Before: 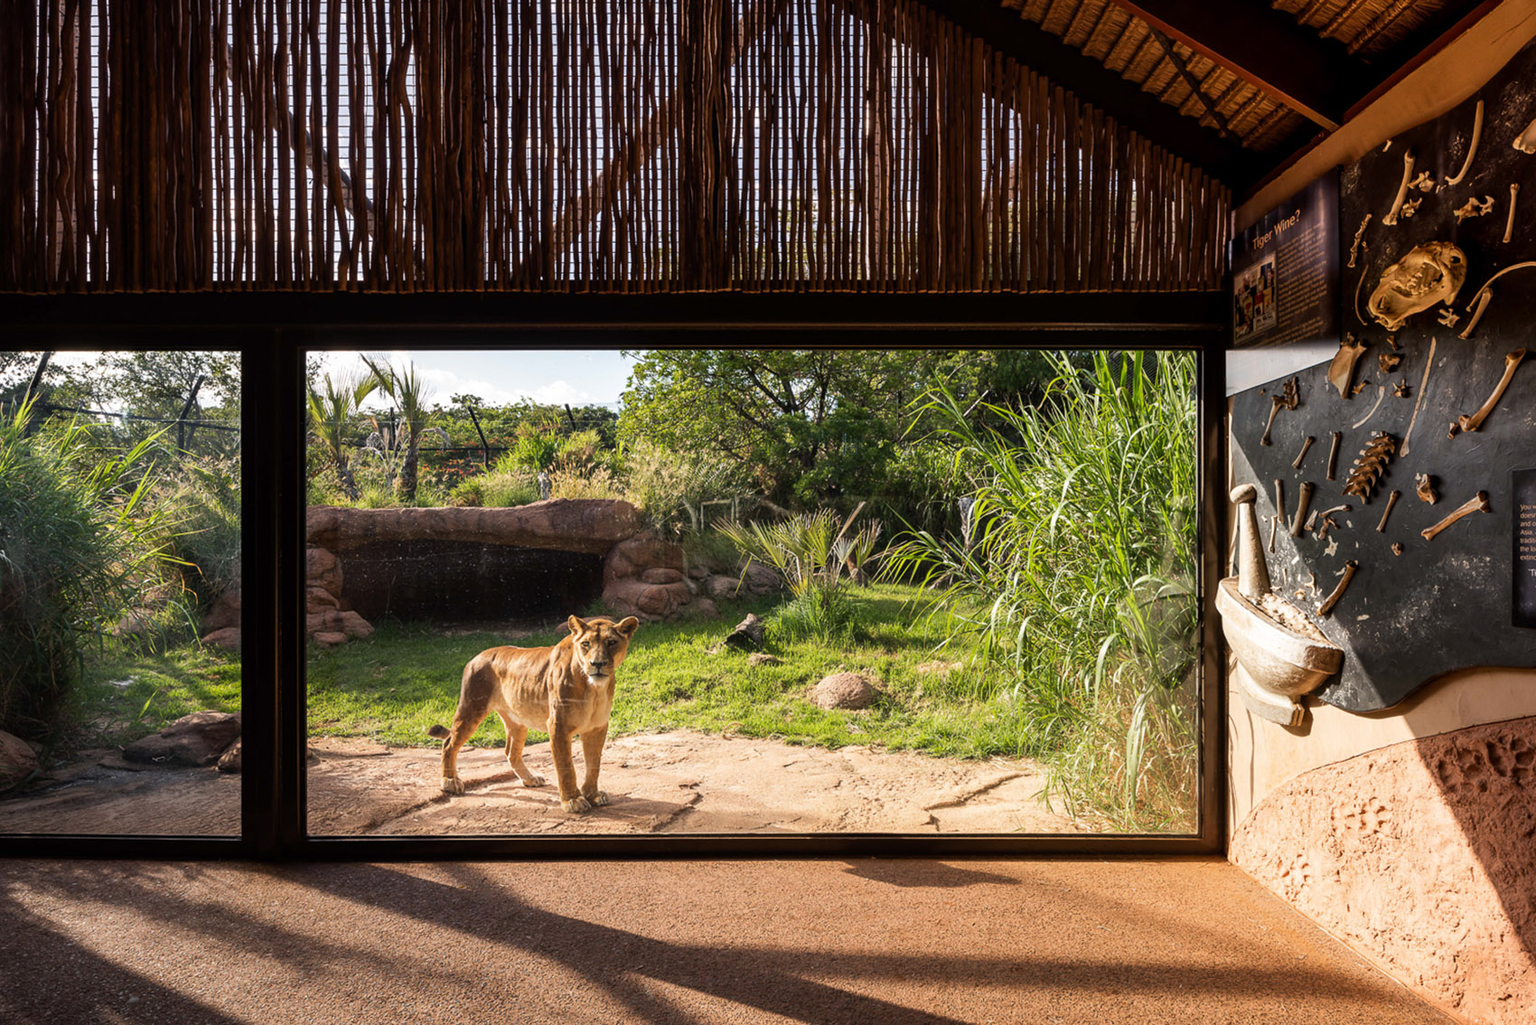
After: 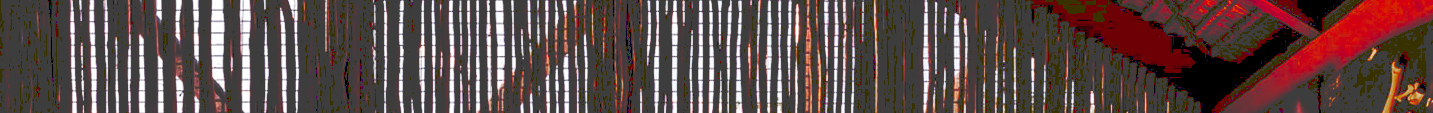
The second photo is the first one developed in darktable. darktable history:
crop and rotate: left 9.644%, top 9.491%, right 6.021%, bottom 80.509%
exposure: black level correction 0.001, exposure 0.5 EV, compensate exposure bias true, compensate highlight preservation false
color zones: curves: ch0 [(0, 0.48) (0.209, 0.398) (0.305, 0.332) (0.429, 0.493) (0.571, 0.5) (0.714, 0.5) (0.857, 0.5) (1, 0.48)]; ch1 [(0, 0.736) (0.143, 0.625) (0.225, 0.371) (0.429, 0.256) (0.571, 0.241) (0.714, 0.213) (0.857, 0.48) (1, 0.736)]; ch2 [(0, 0.448) (0.143, 0.498) (0.286, 0.5) (0.429, 0.5) (0.571, 0.5) (0.714, 0.5) (0.857, 0.5) (1, 0.448)]
haze removal: strength 0.25, distance 0.25, compatibility mode true, adaptive false
tone curve: curves: ch0 [(0, 0) (0.003, 0.26) (0.011, 0.26) (0.025, 0.26) (0.044, 0.257) (0.069, 0.257) (0.1, 0.257) (0.136, 0.255) (0.177, 0.258) (0.224, 0.272) (0.277, 0.294) (0.335, 0.346) (0.399, 0.422) (0.468, 0.536) (0.543, 0.657) (0.623, 0.757) (0.709, 0.823) (0.801, 0.872) (0.898, 0.92) (1, 1)], preserve colors none
